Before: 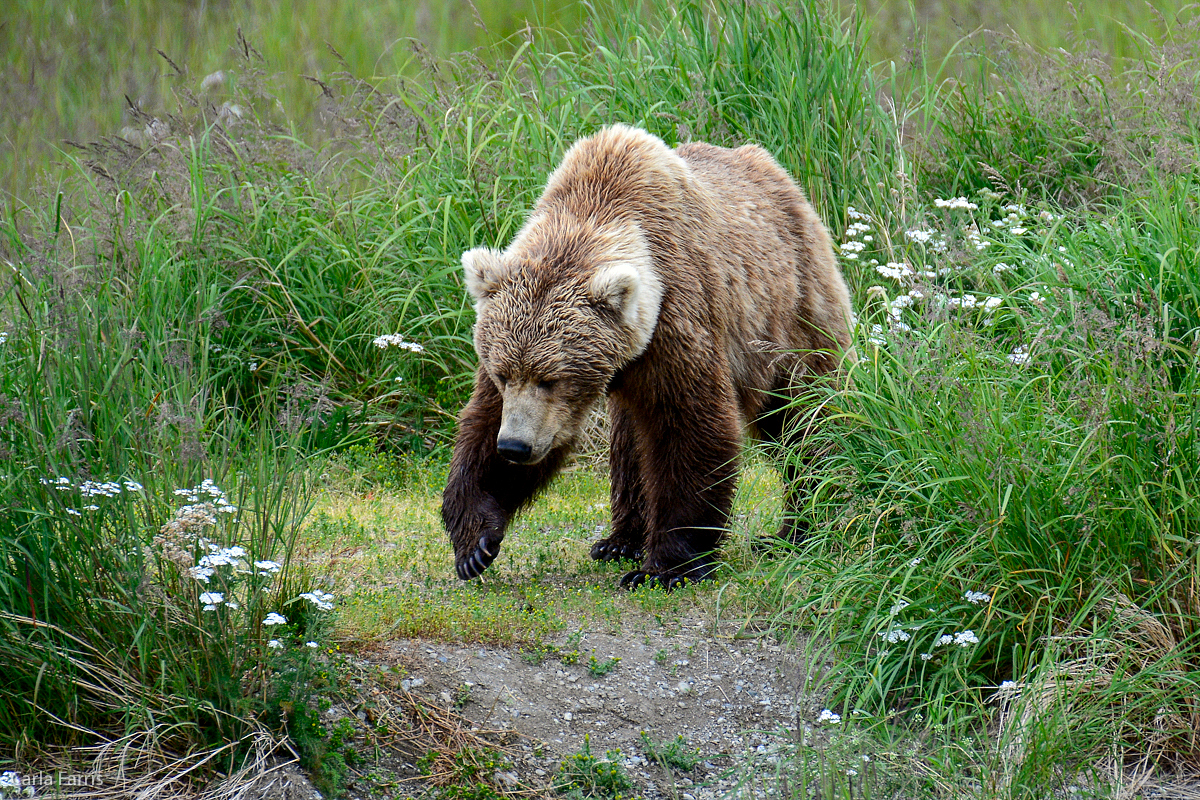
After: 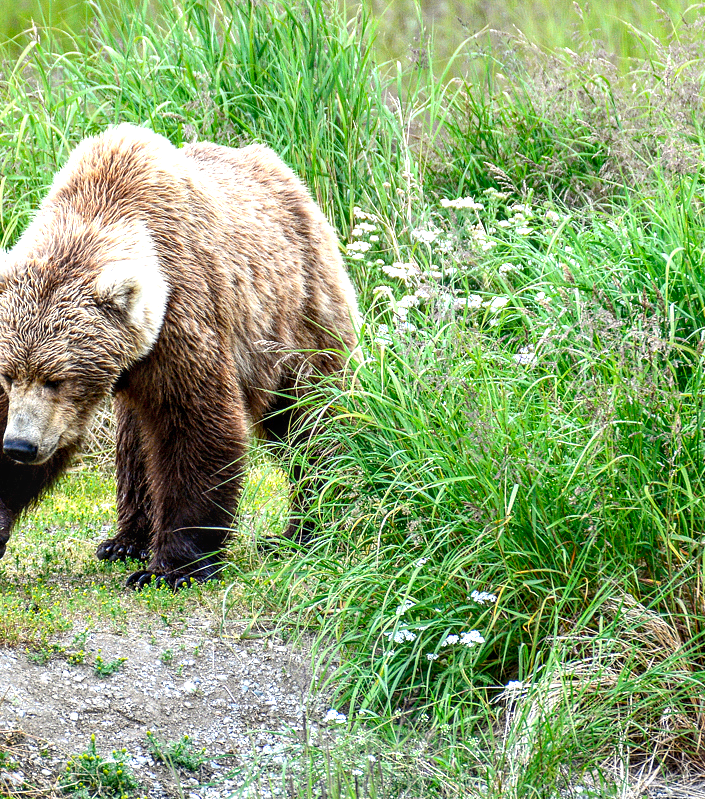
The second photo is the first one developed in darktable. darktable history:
local contrast: detail 130%
exposure: black level correction 0, exposure 1 EV, compensate highlight preservation false
crop: left 41.225%
